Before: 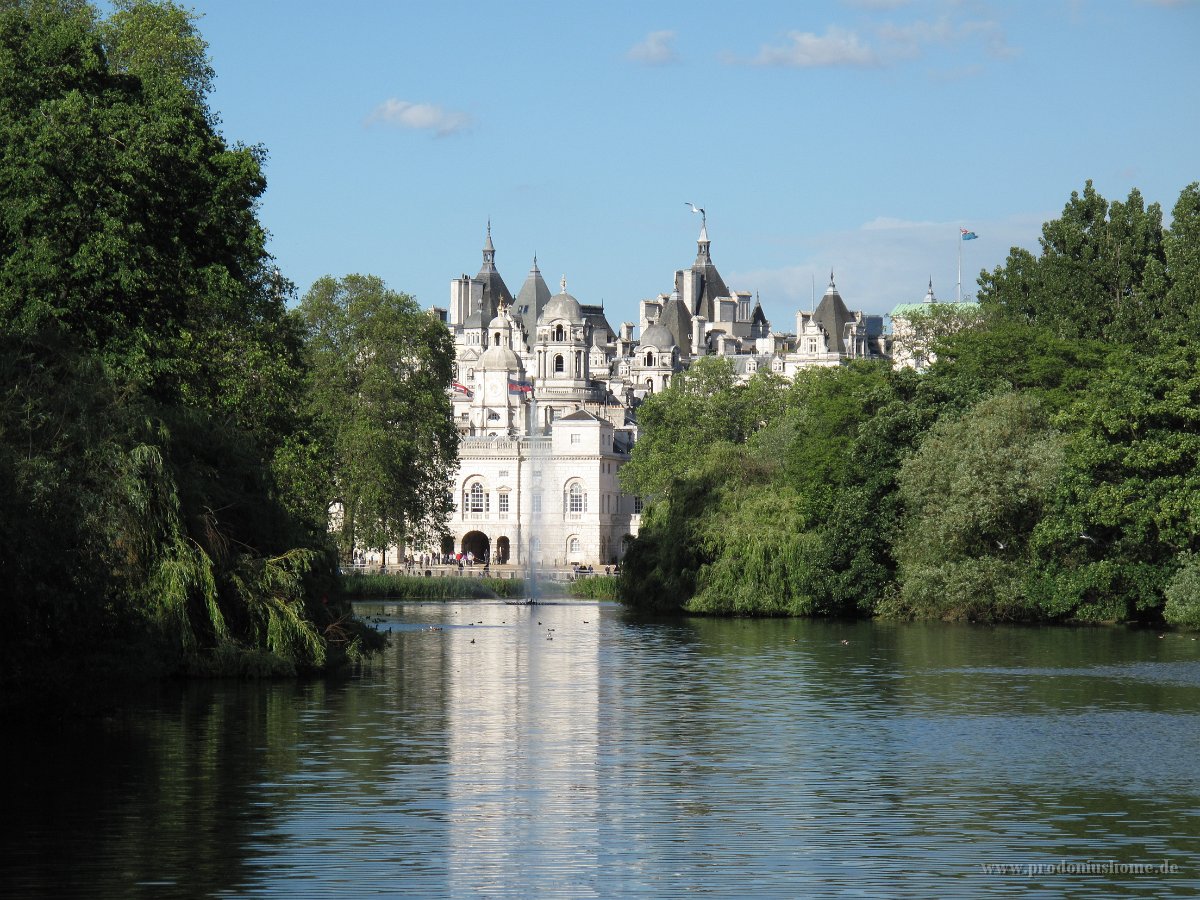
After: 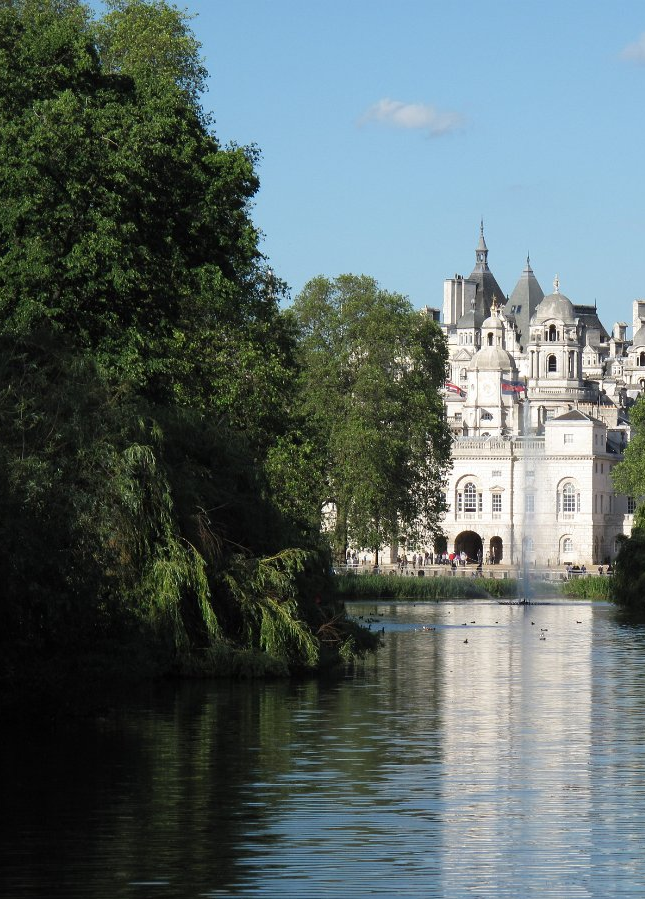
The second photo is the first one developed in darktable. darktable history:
white balance: emerald 1
crop: left 0.587%, right 45.588%, bottom 0.086%
